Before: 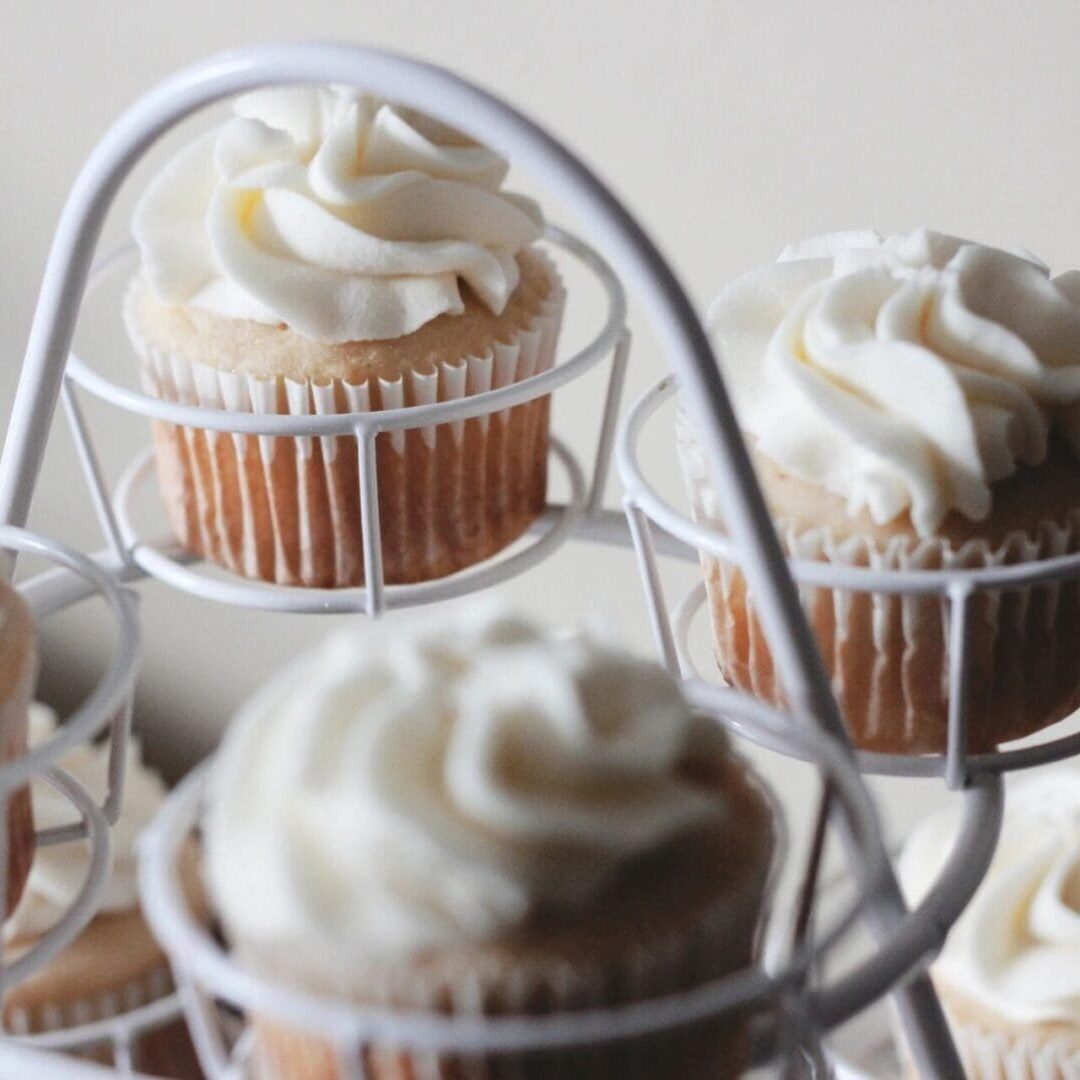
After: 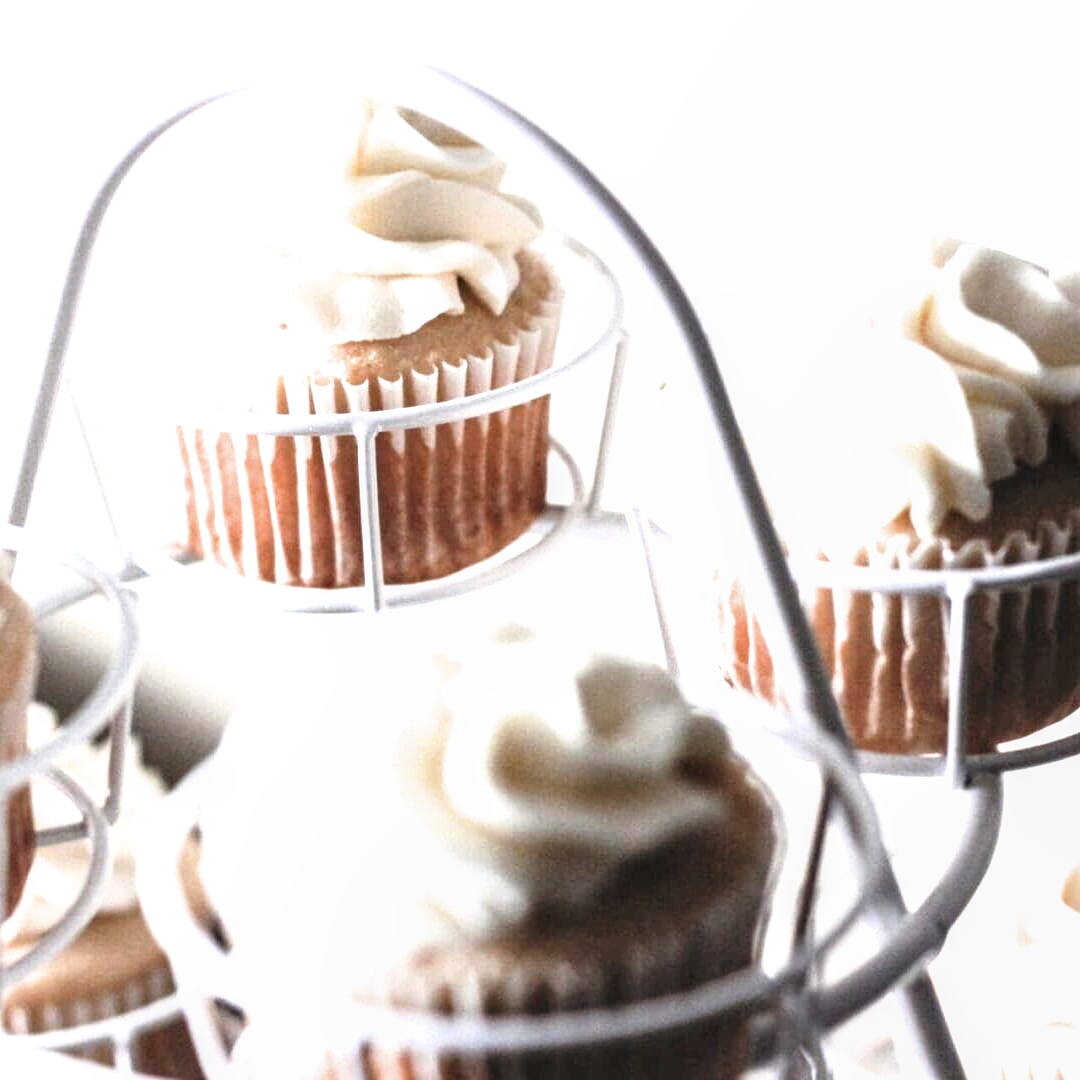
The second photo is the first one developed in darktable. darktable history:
exposure: black level correction 0, exposure 1.102 EV, compensate highlight preservation false
local contrast: on, module defaults
filmic rgb: black relative exposure -8.22 EV, white relative exposure 2.2 EV, target white luminance 99.894%, hardness 7.17, latitude 74.72%, contrast 1.322, highlights saturation mix -2.86%, shadows ↔ highlights balance 29.79%, iterations of high-quality reconstruction 0
